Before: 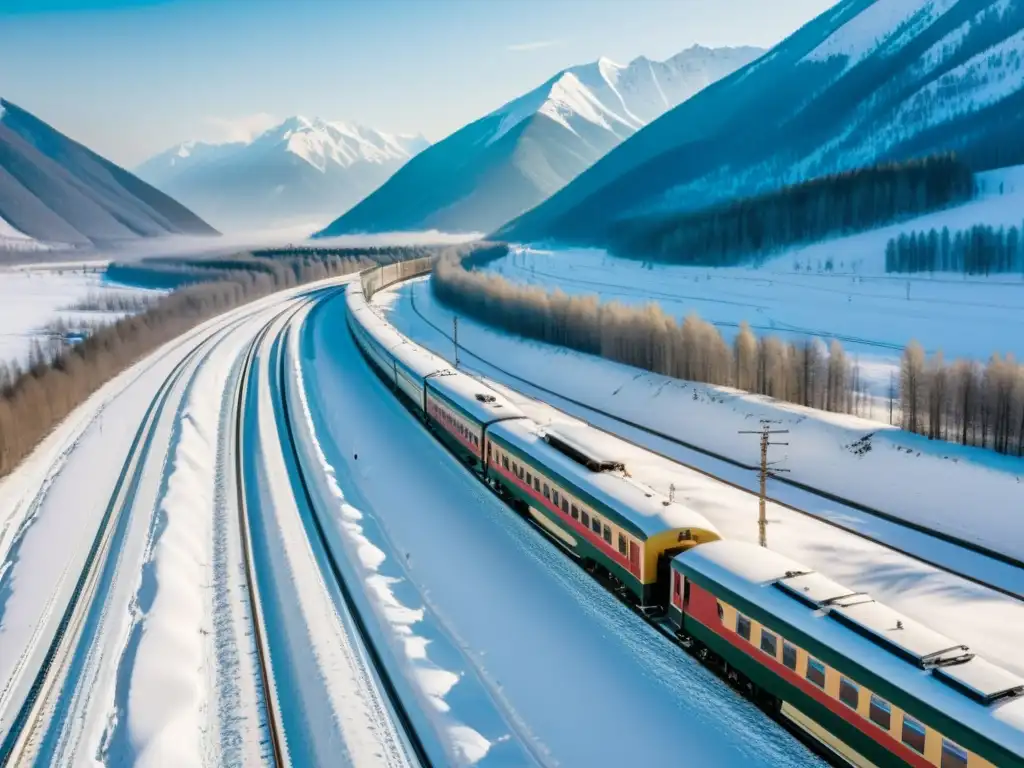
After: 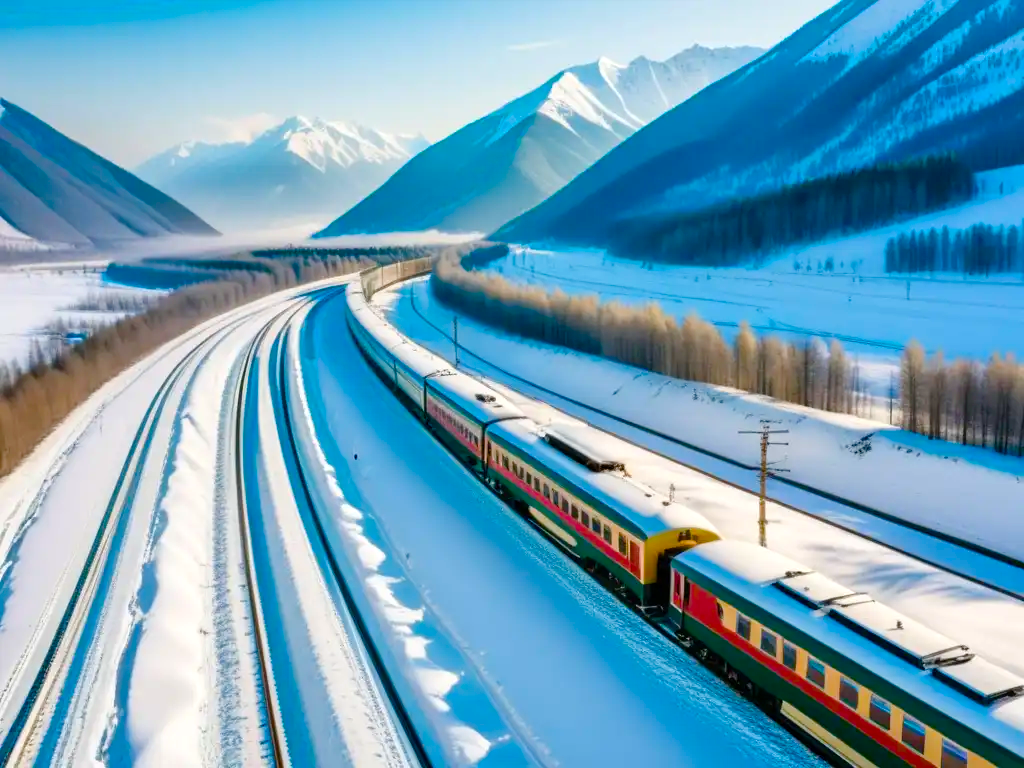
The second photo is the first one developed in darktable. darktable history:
color balance rgb: perceptual saturation grading › global saturation 20%, perceptual saturation grading › highlights -25.666%, perceptual saturation grading › shadows 49.838%, perceptual brilliance grading › highlights 2.998%, global vibrance 39.515%
